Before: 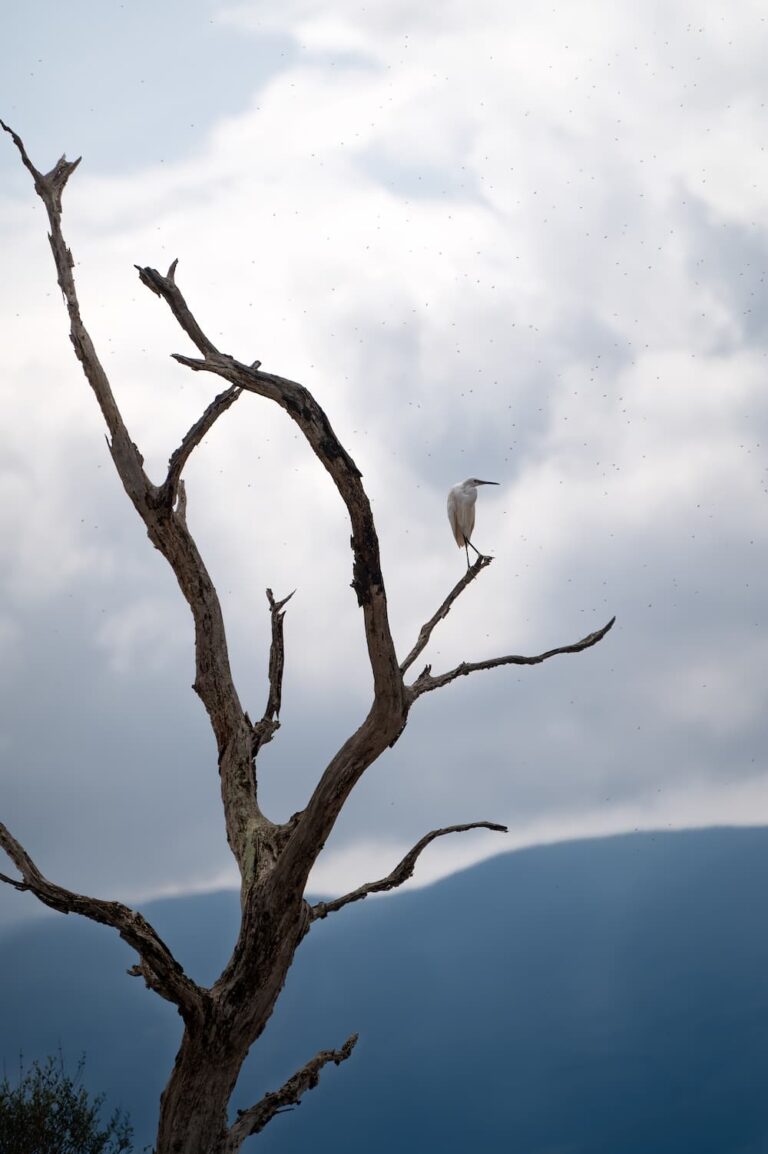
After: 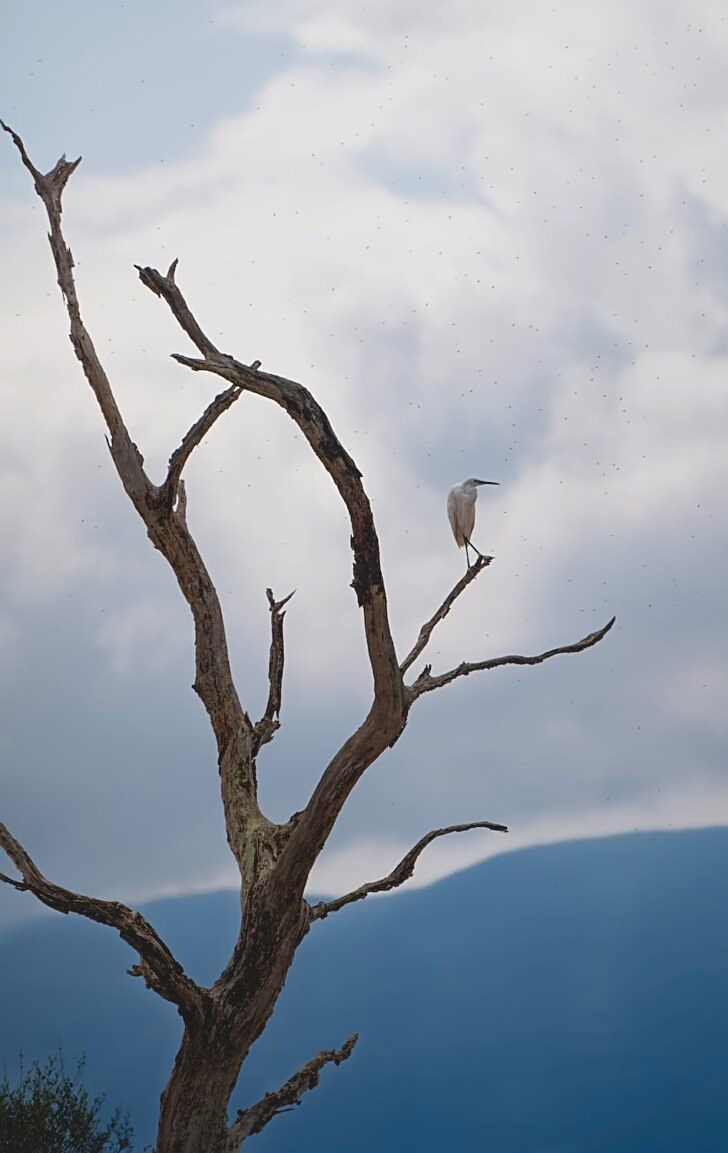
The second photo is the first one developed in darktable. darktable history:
contrast brightness saturation: contrast -0.19, saturation 0.19
sharpen: on, module defaults
crop and rotate: right 5.167%
